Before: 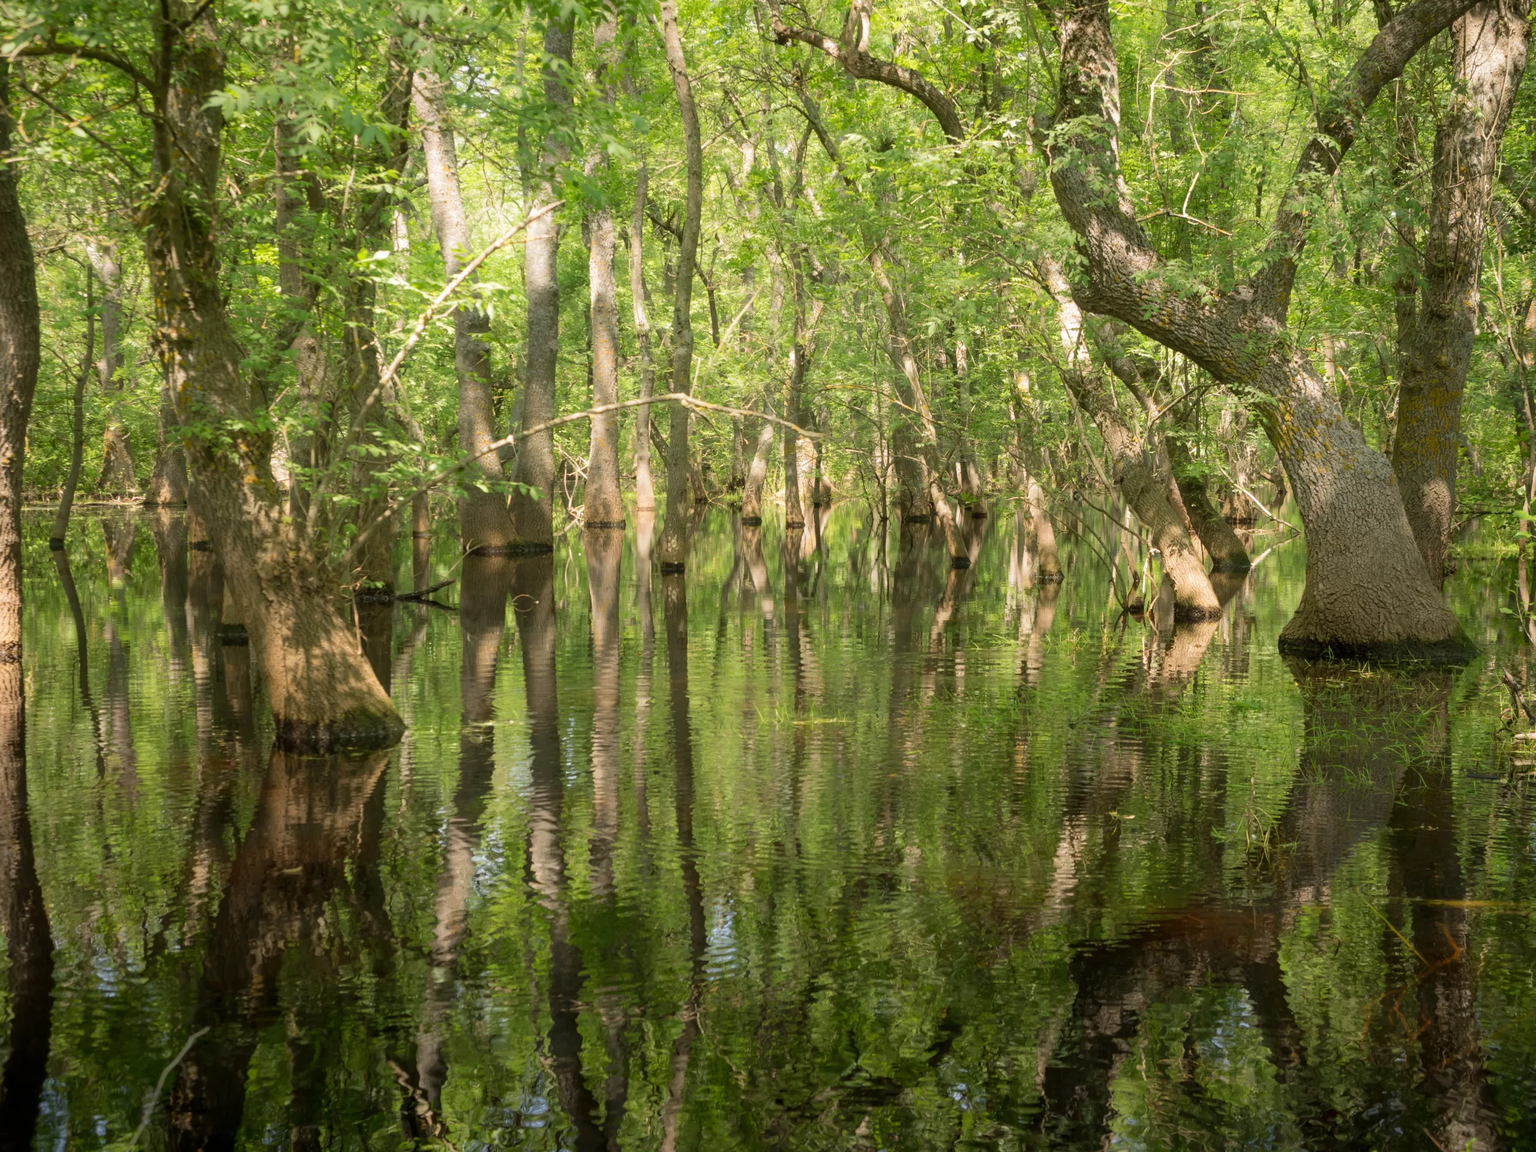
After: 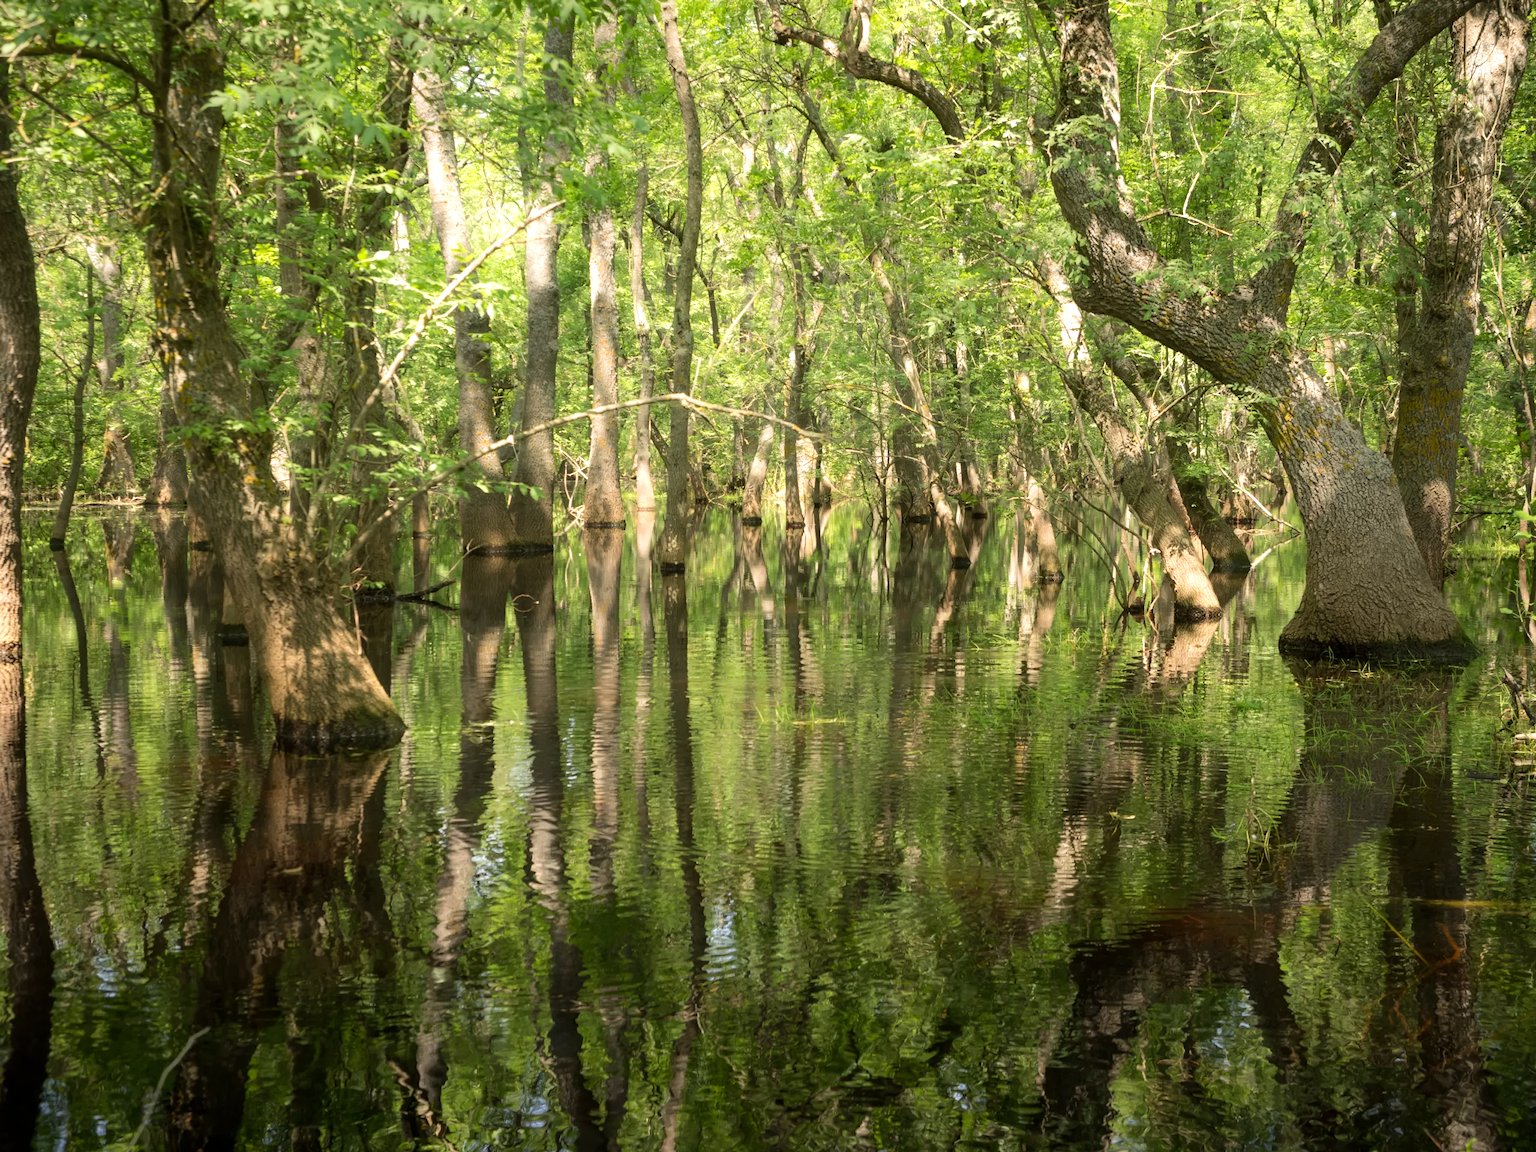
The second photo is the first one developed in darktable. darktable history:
tone equalizer: -8 EV -0.441 EV, -7 EV -0.393 EV, -6 EV -0.334 EV, -5 EV -0.194 EV, -3 EV 0.208 EV, -2 EV 0.321 EV, -1 EV 0.401 EV, +0 EV 0.424 EV, edges refinement/feathering 500, mask exposure compensation -1.57 EV, preserve details no
